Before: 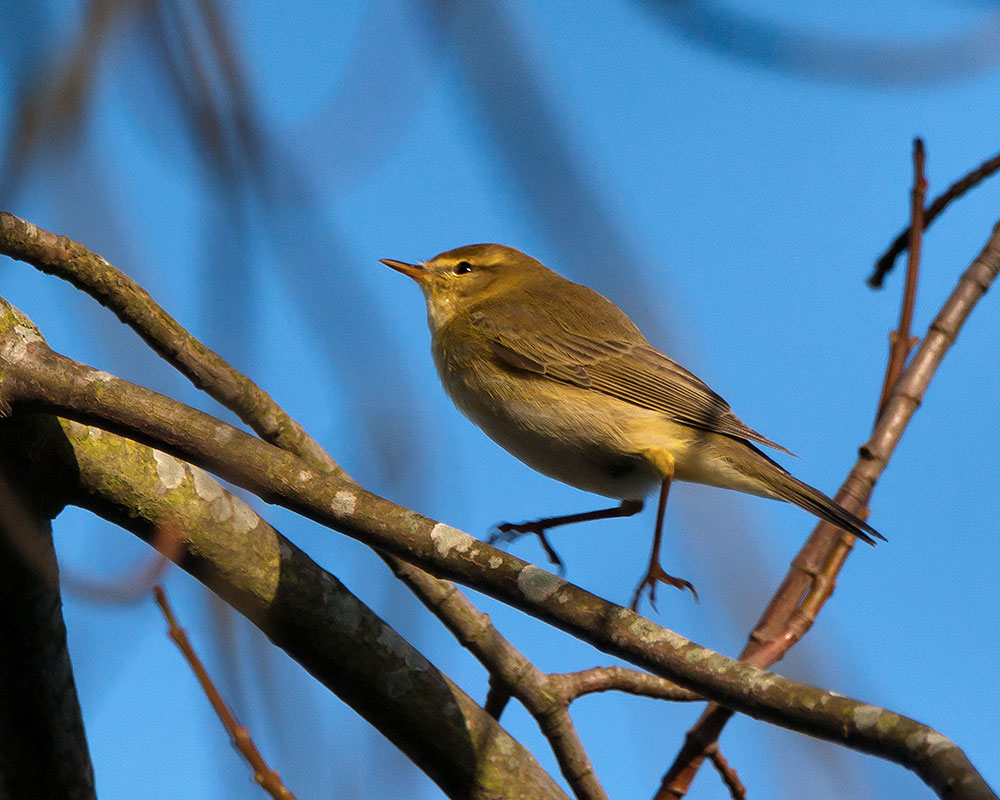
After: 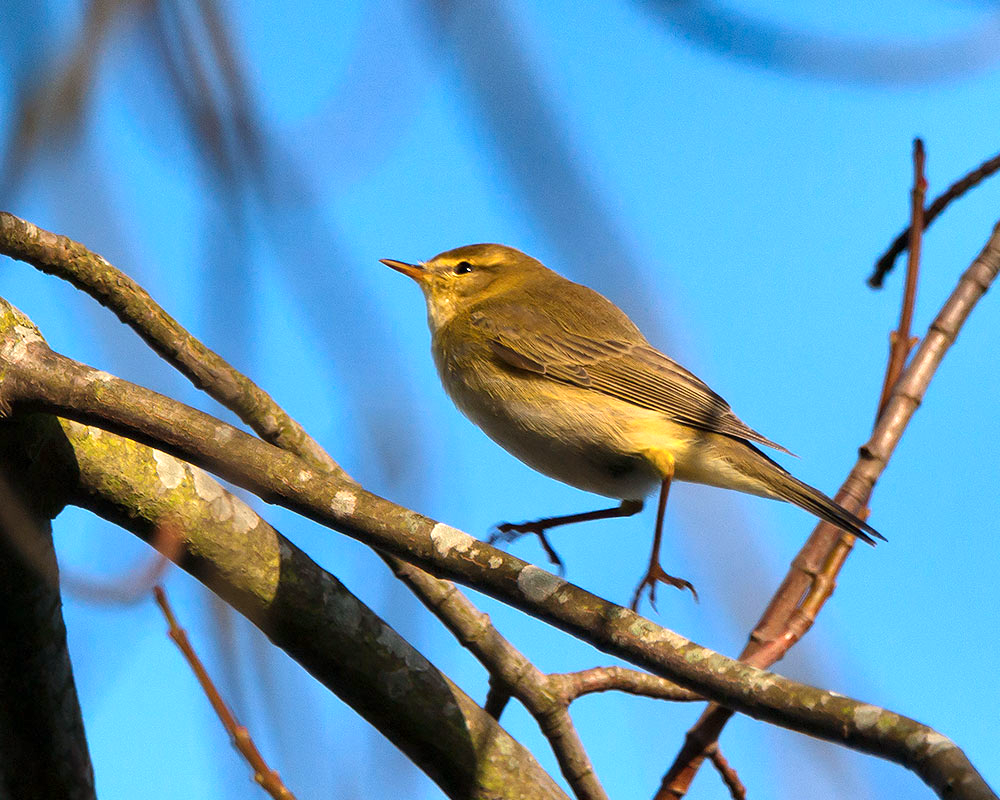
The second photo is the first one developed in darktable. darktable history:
exposure: exposure 0.6 EV, compensate highlight preservation false
contrast brightness saturation: contrast 0.1, brightness 0.03, saturation 0.09
